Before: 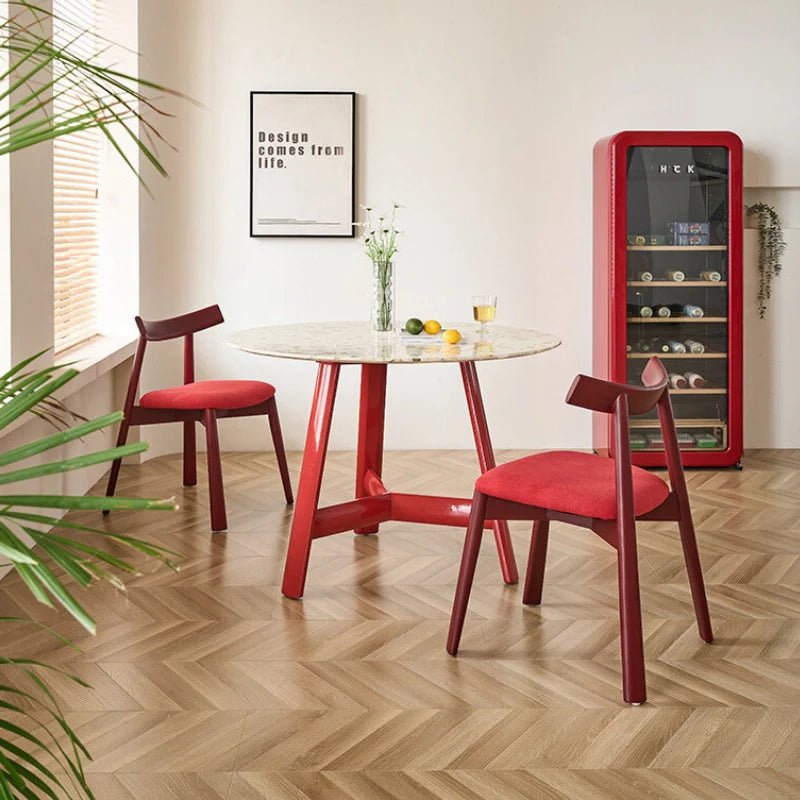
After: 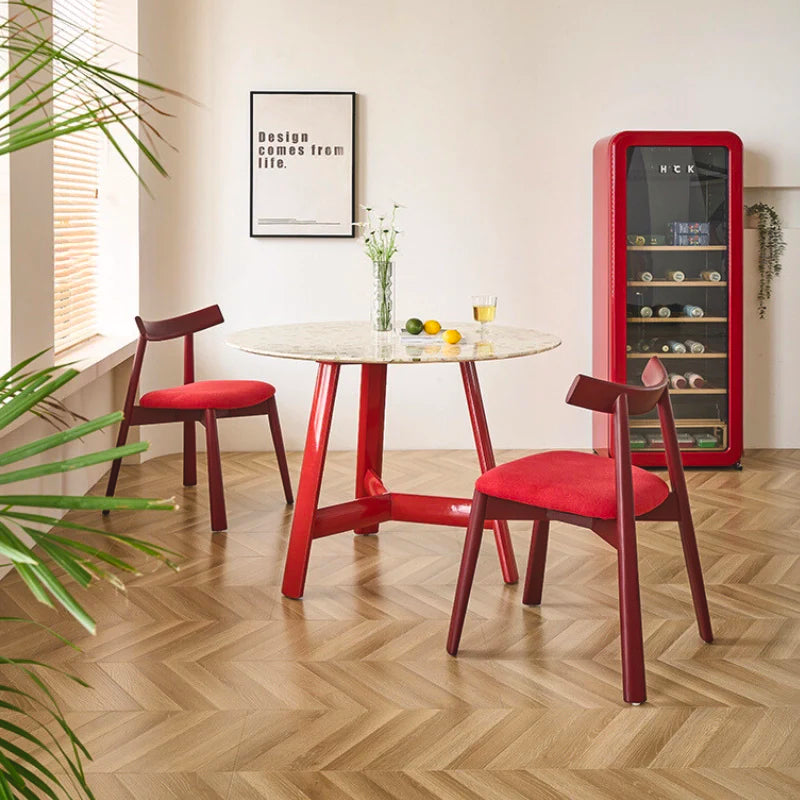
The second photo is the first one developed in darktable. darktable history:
color balance rgb: highlights gain › chroma 0.159%, highlights gain › hue 332.46°, global offset › luminance 0.711%, perceptual saturation grading › global saturation 18.251%
